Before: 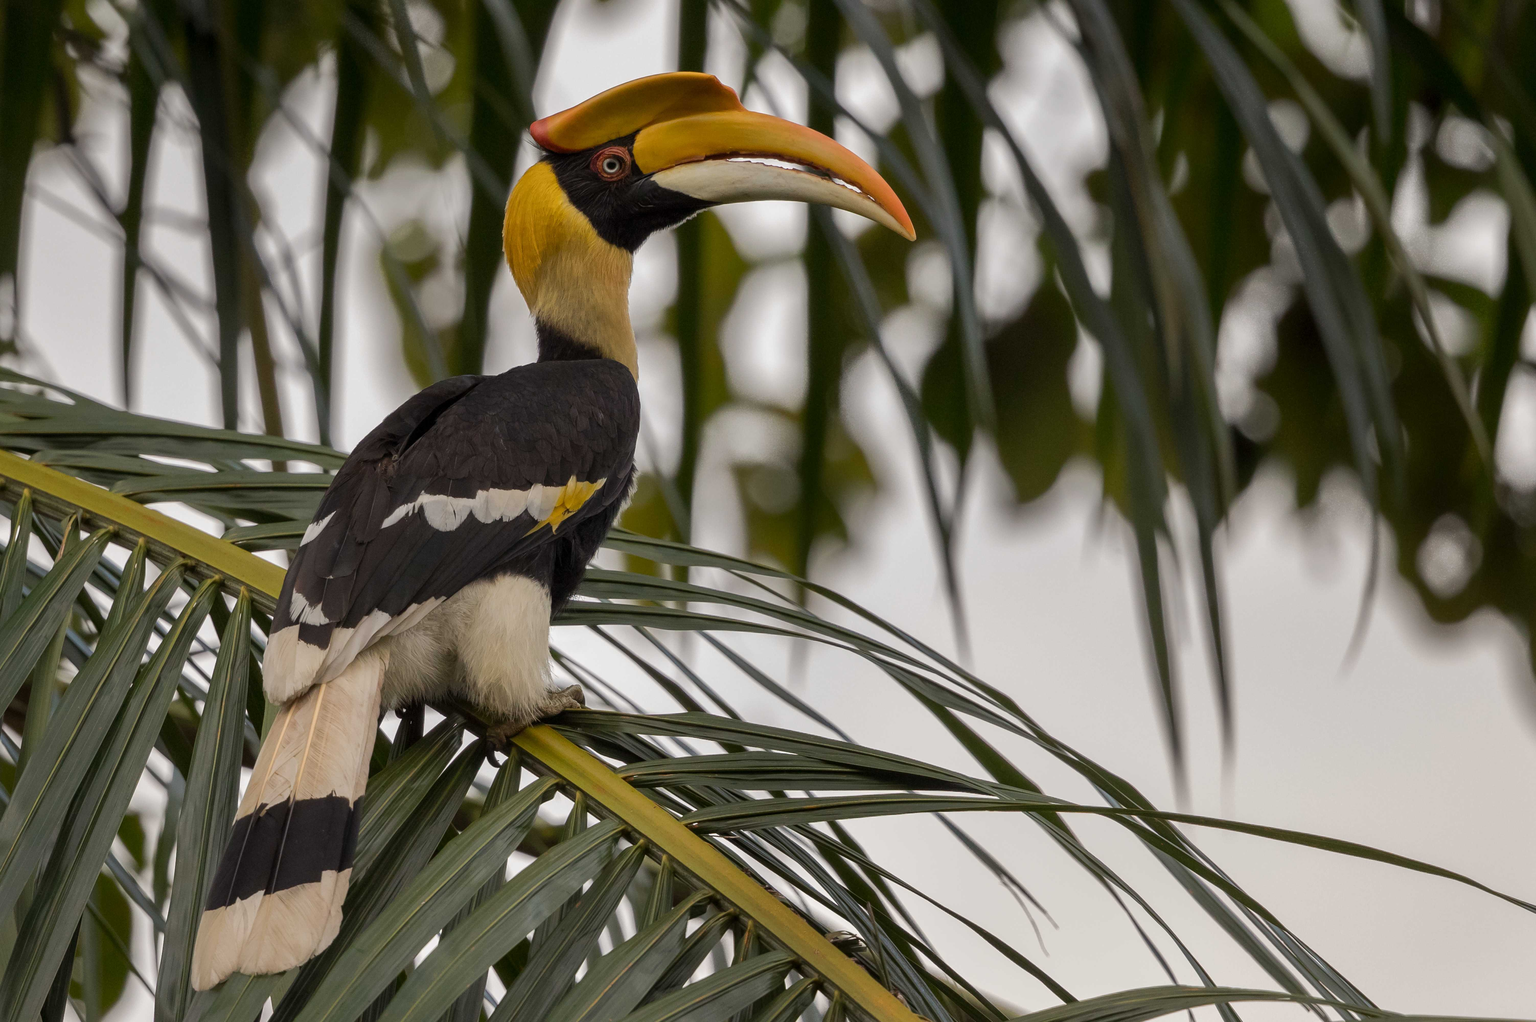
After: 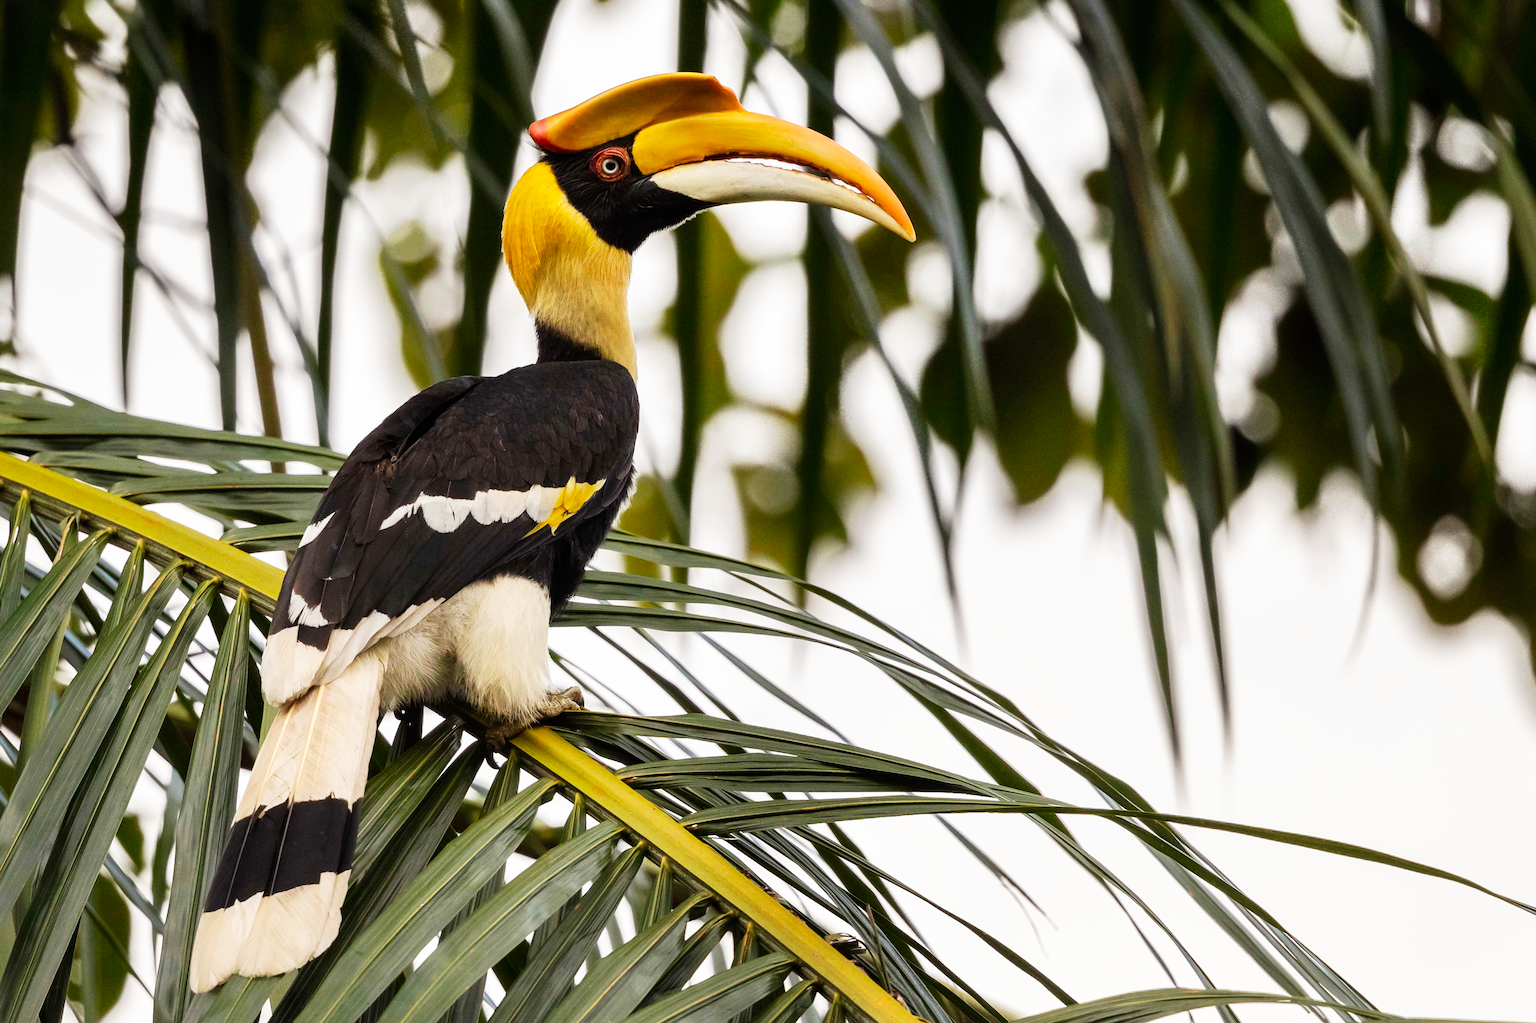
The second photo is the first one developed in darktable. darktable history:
crop and rotate: left 0.138%, bottom 0.011%
base curve: curves: ch0 [(0, 0) (0.007, 0.004) (0.027, 0.03) (0.046, 0.07) (0.207, 0.54) (0.442, 0.872) (0.673, 0.972) (1, 1)], preserve colors none
